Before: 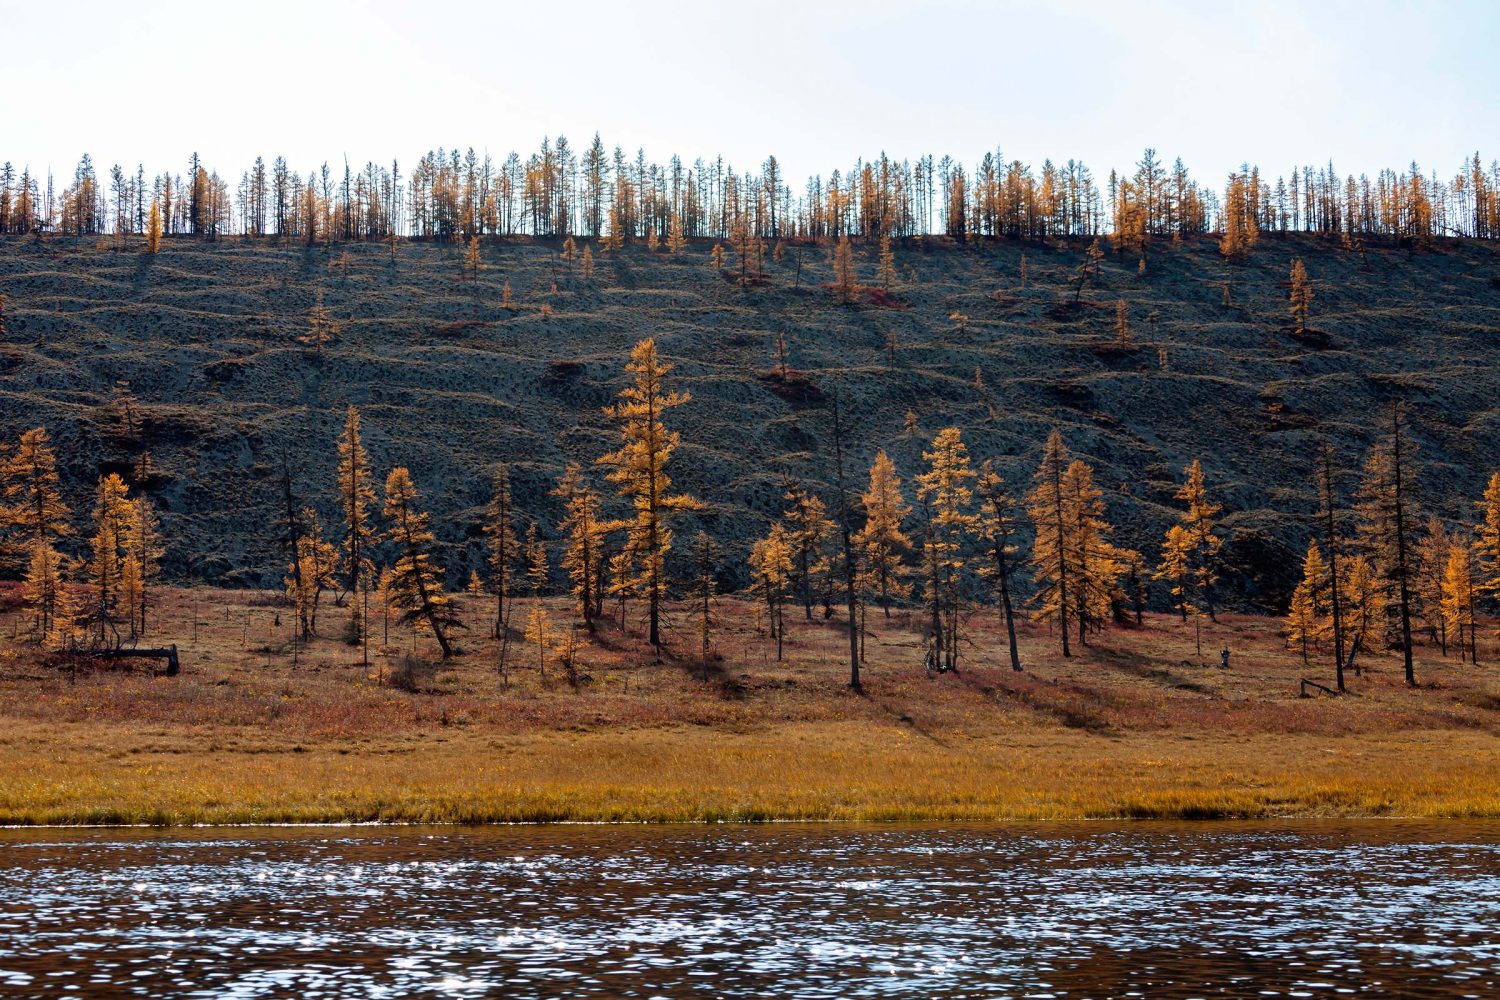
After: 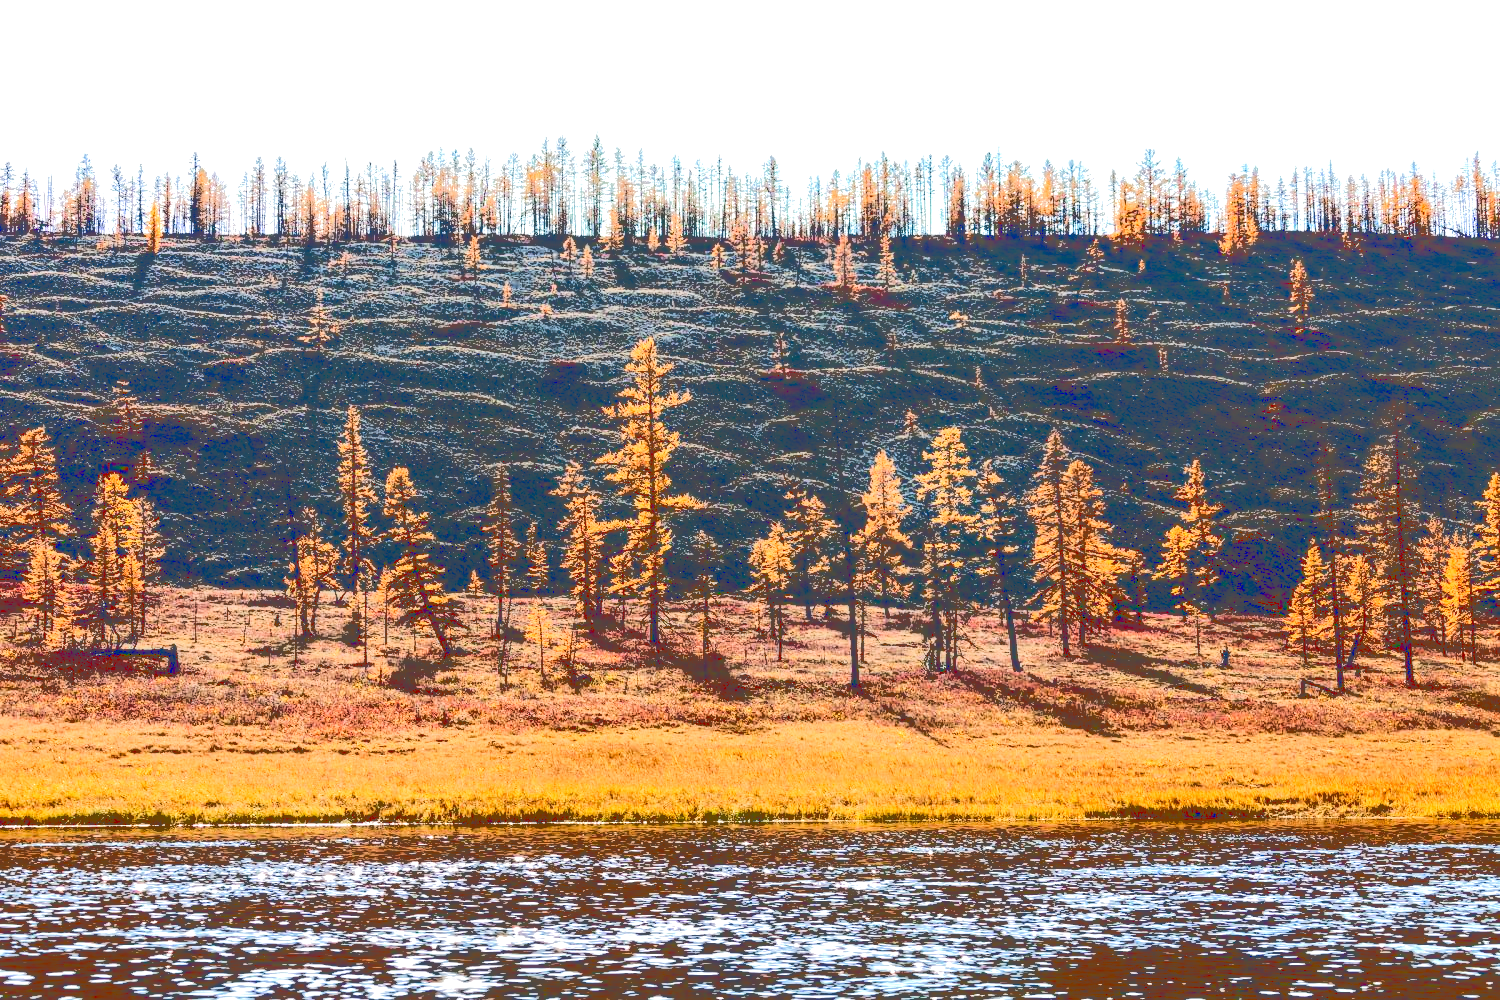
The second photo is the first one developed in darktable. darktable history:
tone curve: curves: ch0 [(0, 0) (0.003, 0.021) (0.011, 0.033) (0.025, 0.059) (0.044, 0.097) (0.069, 0.141) (0.1, 0.186) (0.136, 0.237) (0.177, 0.298) (0.224, 0.378) (0.277, 0.47) (0.335, 0.542) (0.399, 0.605) (0.468, 0.678) (0.543, 0.724) (0.623, 0.787) (0.709, 0.829) (0.801, 0.875) (0.898, 0.912) (1, 1)], color space Lab, linked channels, preserve colors none
local contrast: detail 130%
base curve: curves: ch0 [(0.065, 0.026) (0.236, 0.358) (0.53, 0.546) (0.777, 0.841) (0.924, 0.992)], preserve colors average RGB
tone equalizer: -8 EV -0.786 EV, -7 EV -0.679 EV, -6 EV -0.623 EV, -5 EV -0.424 EV, -3 EV 0.382 EV, -2 EV 0.6 EV, -1 EV 0.7 EV, +0 EV 0.761 EV
